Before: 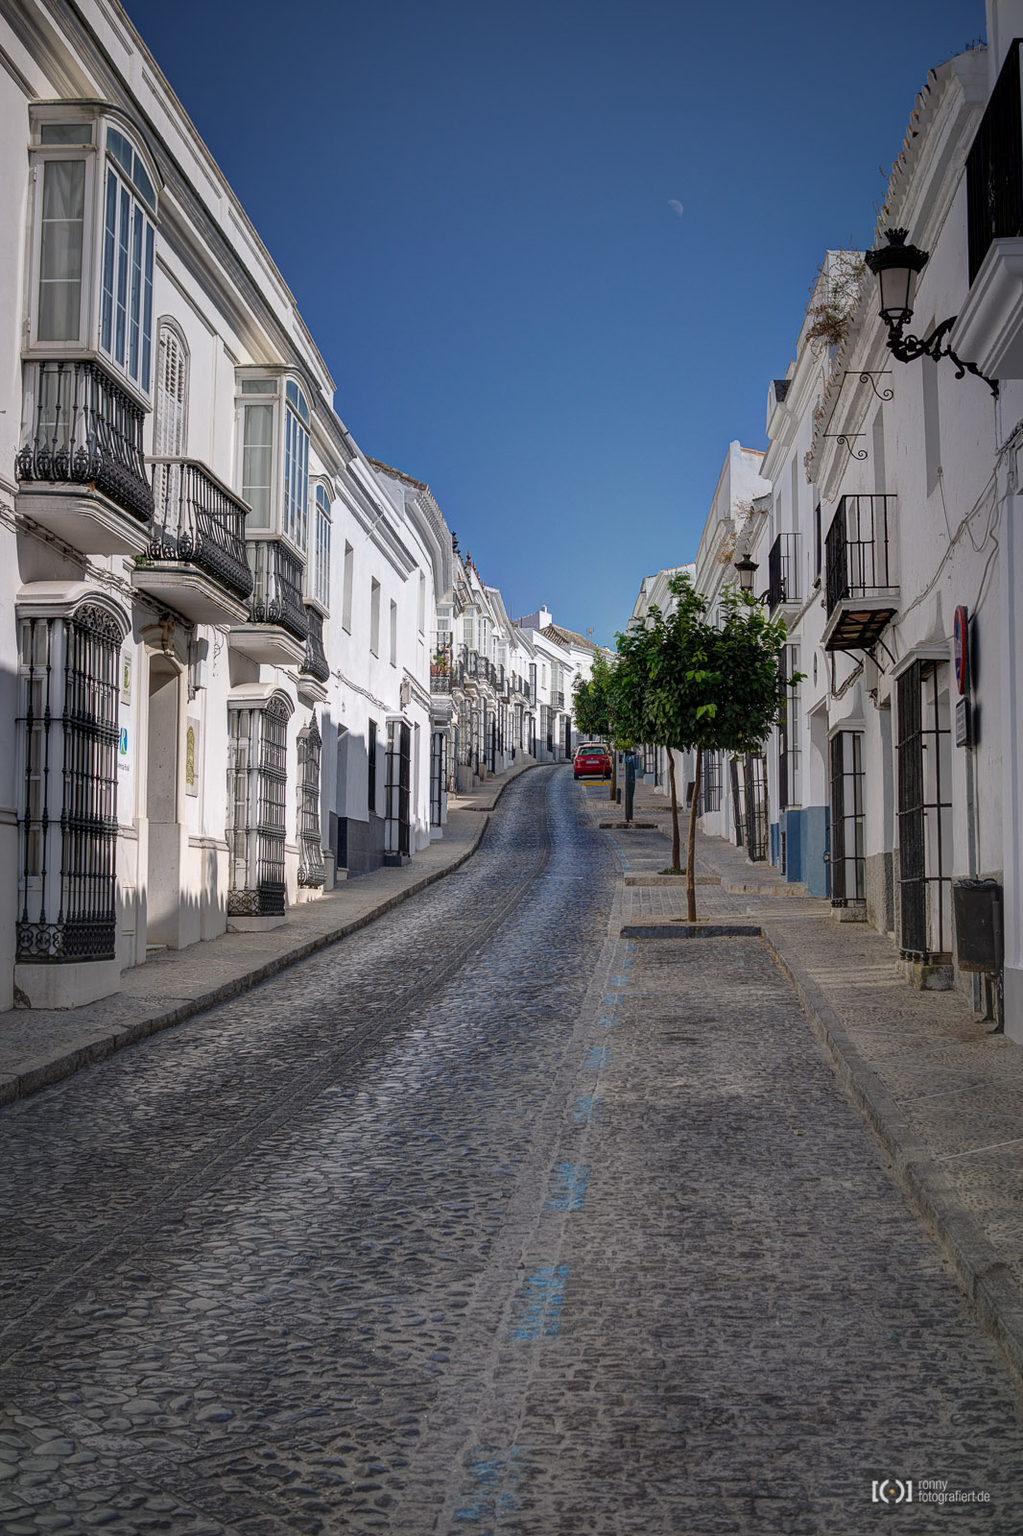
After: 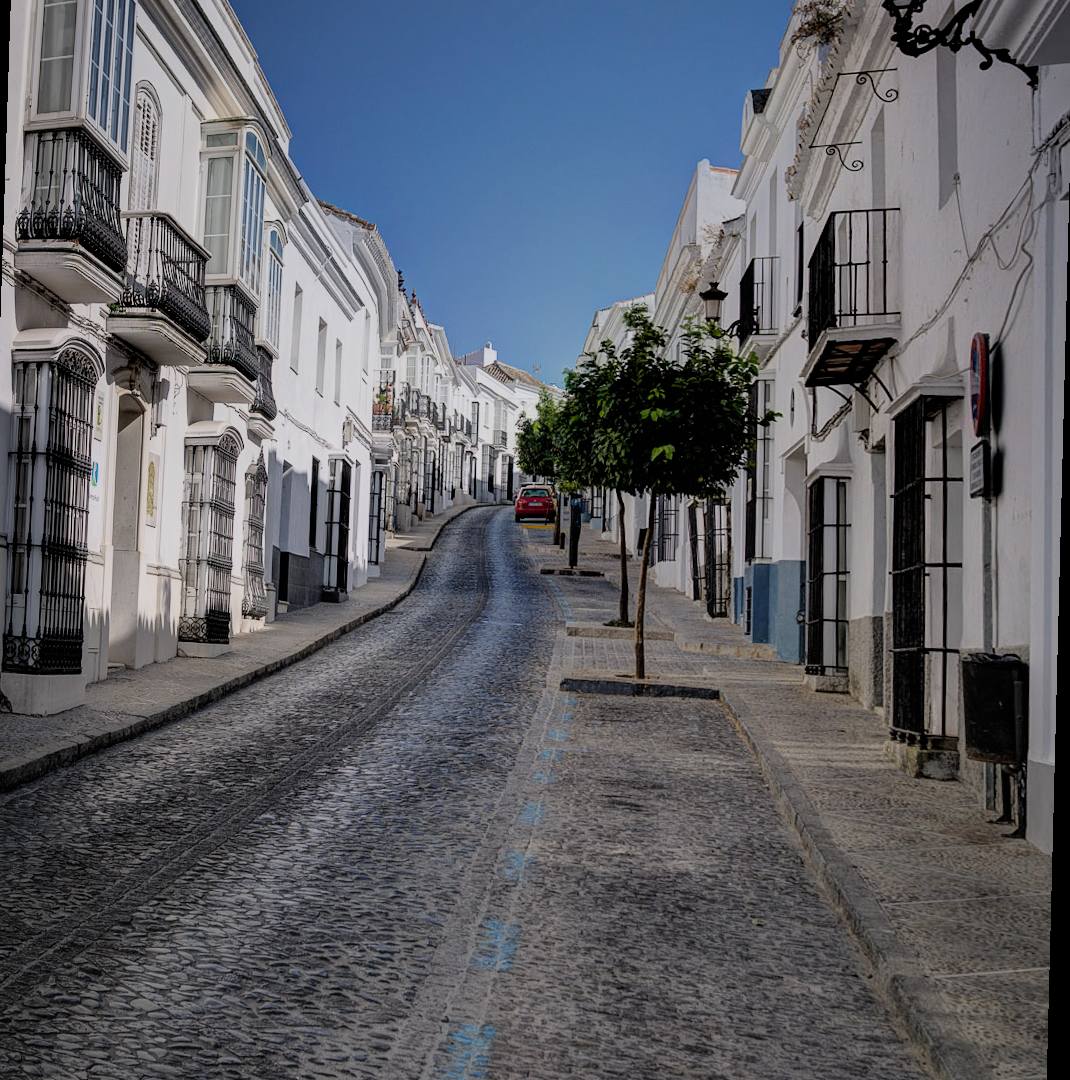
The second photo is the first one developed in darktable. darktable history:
filmic rgb: black relative exposure -5 EV, hardness 2.88, contrast 1.1
crop and rotate: top 15.774%, bottom 5.506%
rotate and perspective: rotation 1.69°, lens shift (vertical) -0.023, lens shift (horizontal) -0.291, crop left 0.025, crop right 0.988, crop top 0.092, crop bottom 0.842
